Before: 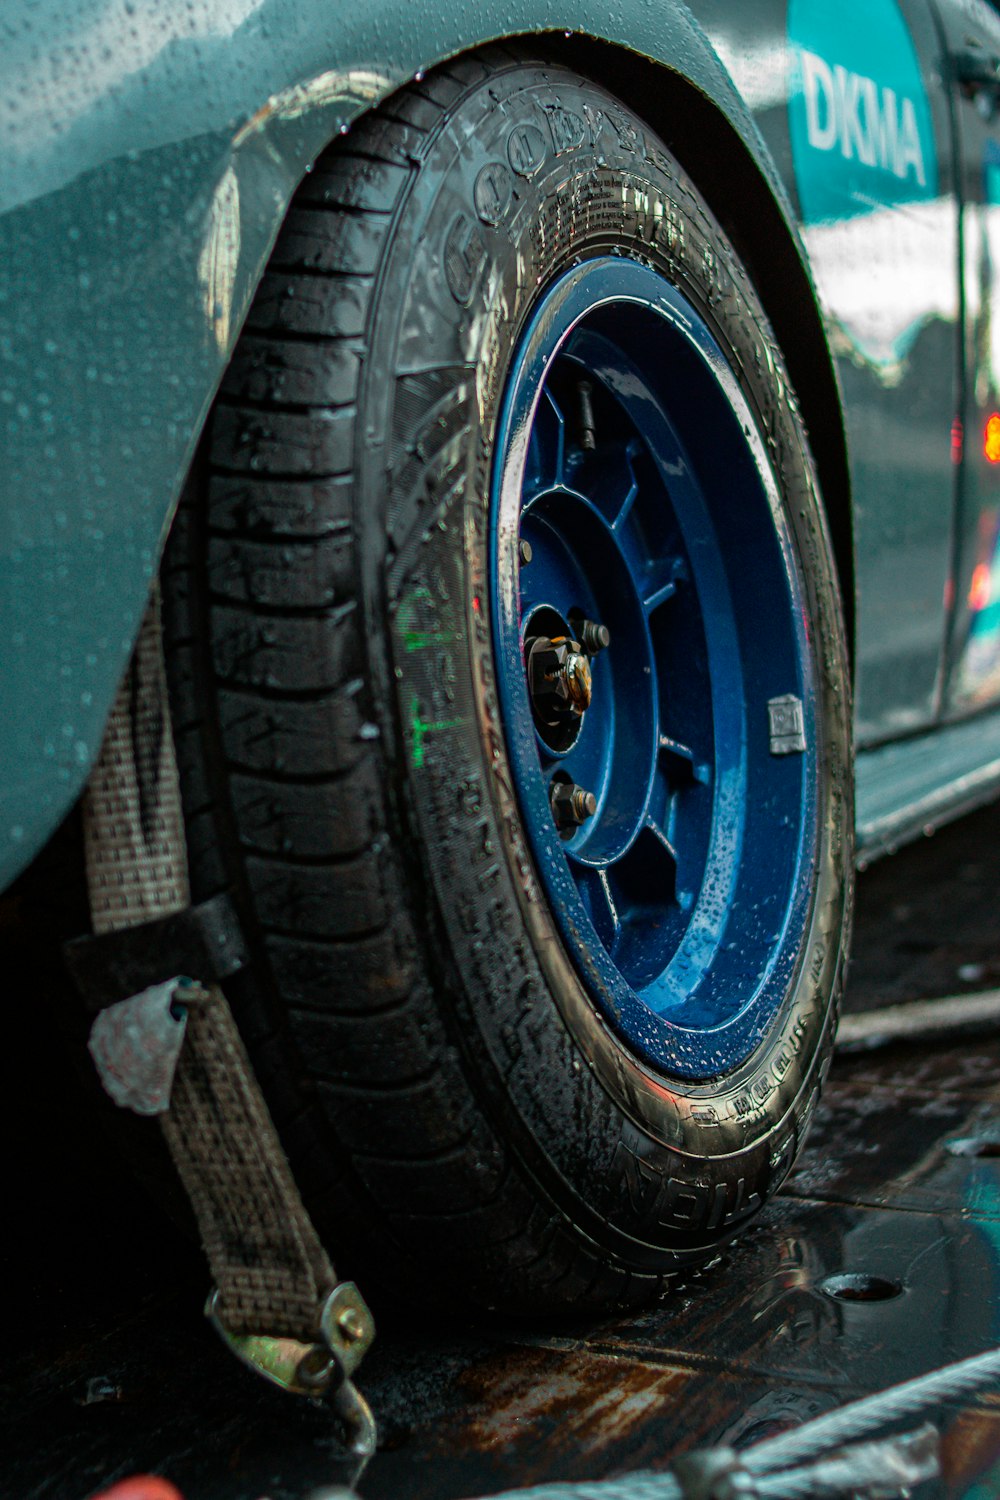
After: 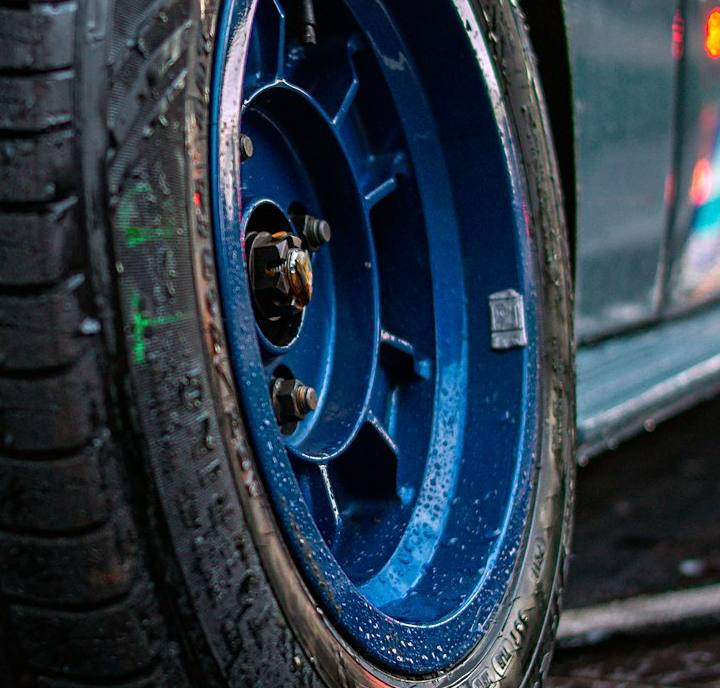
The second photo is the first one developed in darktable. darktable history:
crop and rotate: left 27.938%, top 27.046%, bottom 27.046%
white balance: red 1.066, blue 1.119
sharpen: amount 0.2
